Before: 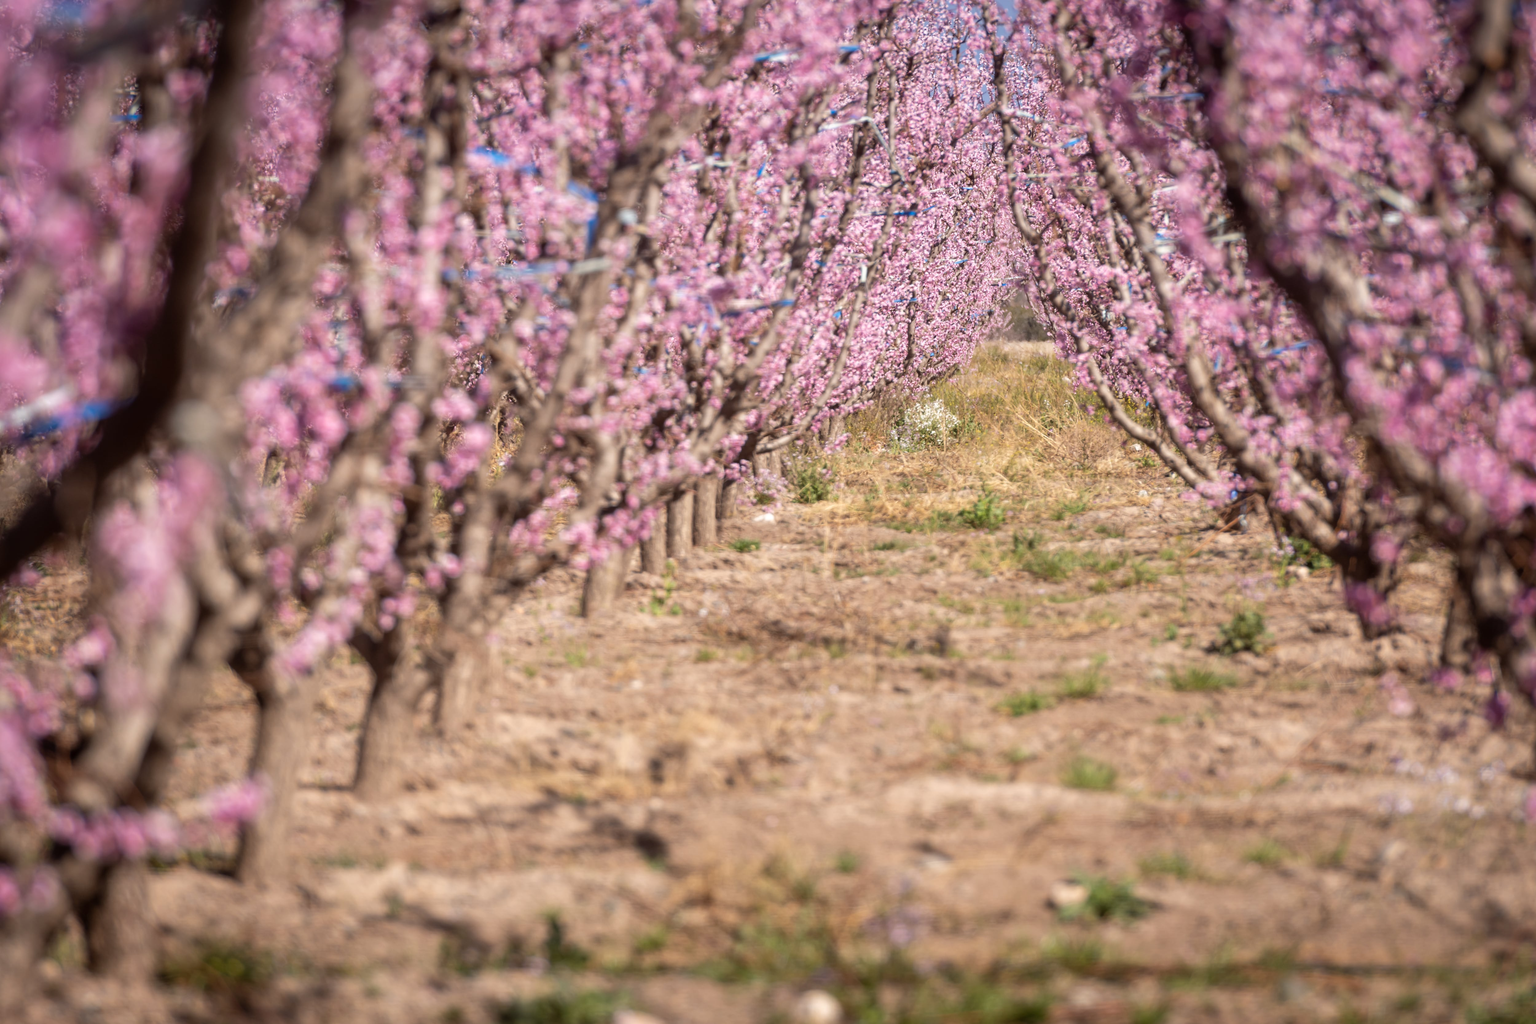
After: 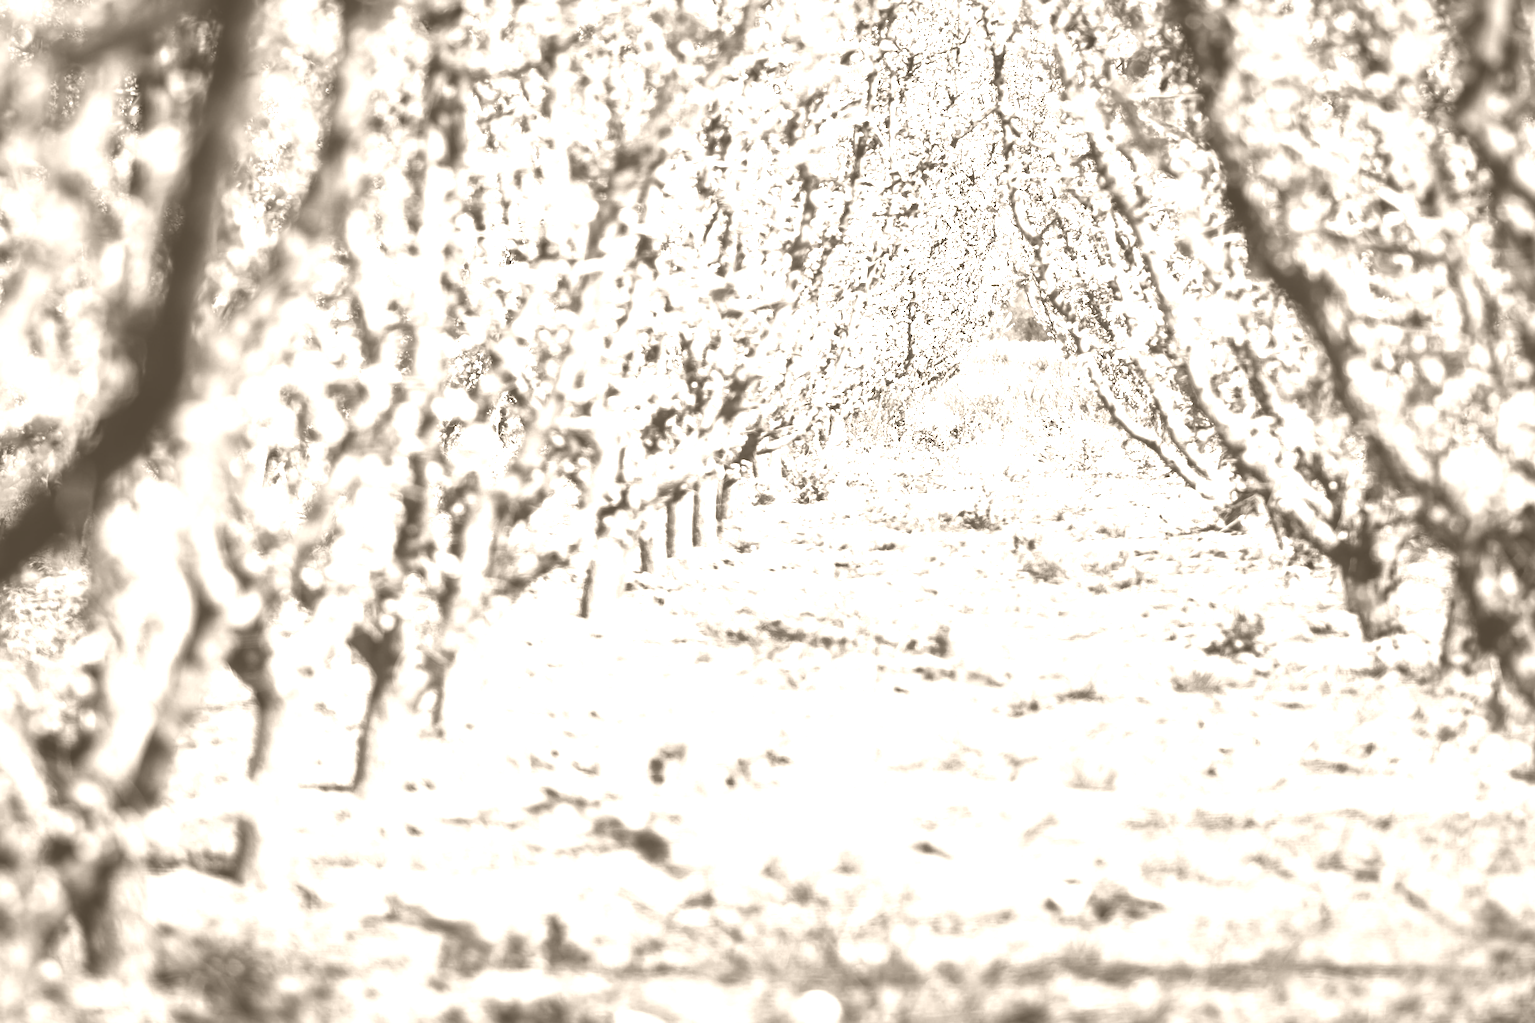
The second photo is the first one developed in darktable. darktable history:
color zones: curves: ch0 [(0.25, 0.5) (0.463, 0.627) (0.484, 0.637) (0.75, 0.5)]
exposure: black level correction 0, exposure 0.7 EV, compensate exposure bias true, compensate highlight preservation false
colorize: hue 34.49°, saturation 35.33%, source mix 100%, version 1
shadows and highlights: shadows 12, white point adjustment 1.2, soften with gaussian
contrast brightness saturation: contrast 0.28
